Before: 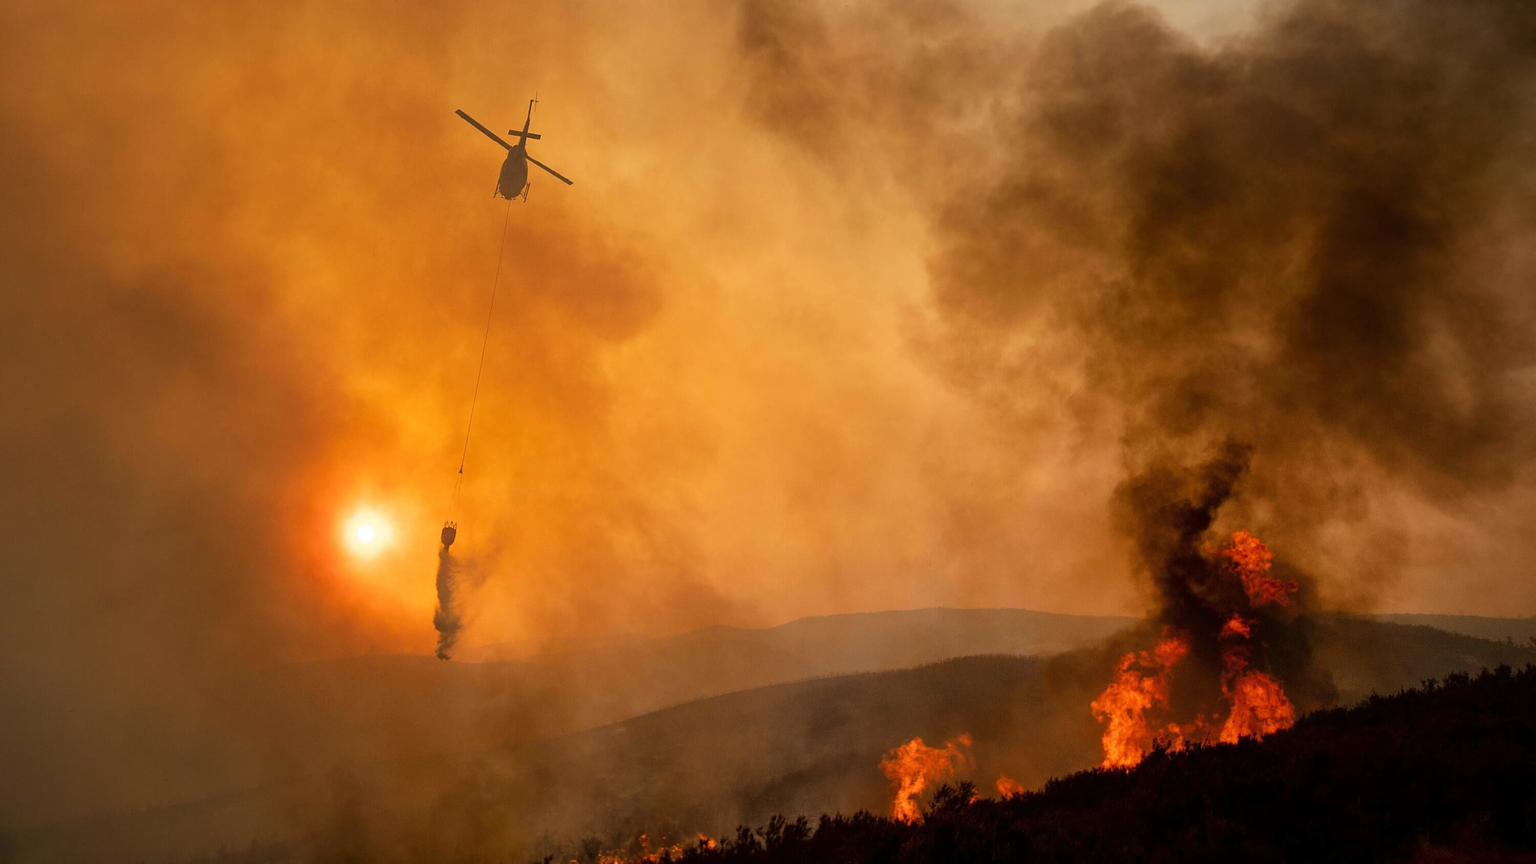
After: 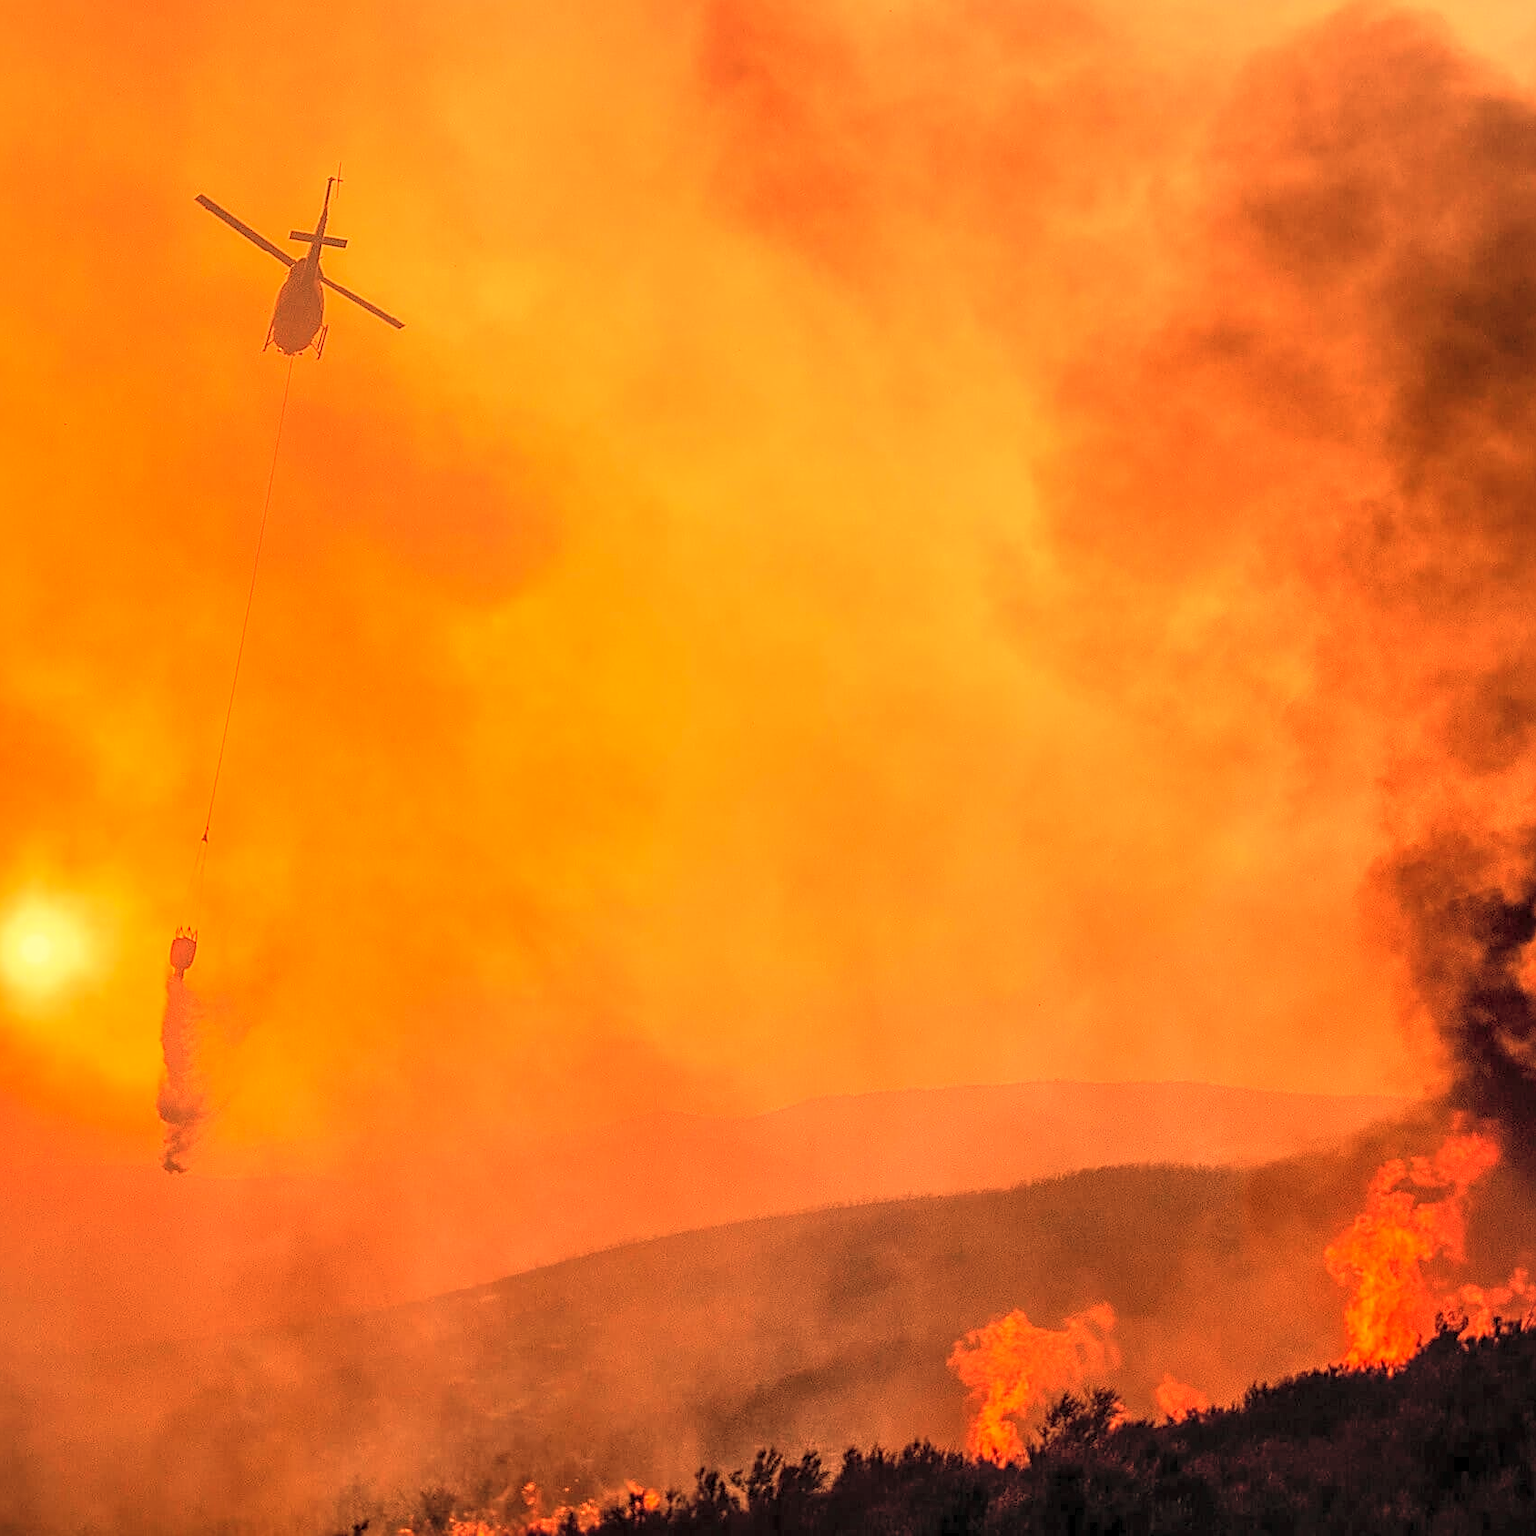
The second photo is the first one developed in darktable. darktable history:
contrast brightness saturation: contrast 0.1, brightness 0.3, saturation 0.14
crop and rotate: left 22.516%, right 21.234%
local contrast: detail 130%
sharpen: on, module defaults
white balance: red 1.467, blue 0.684
